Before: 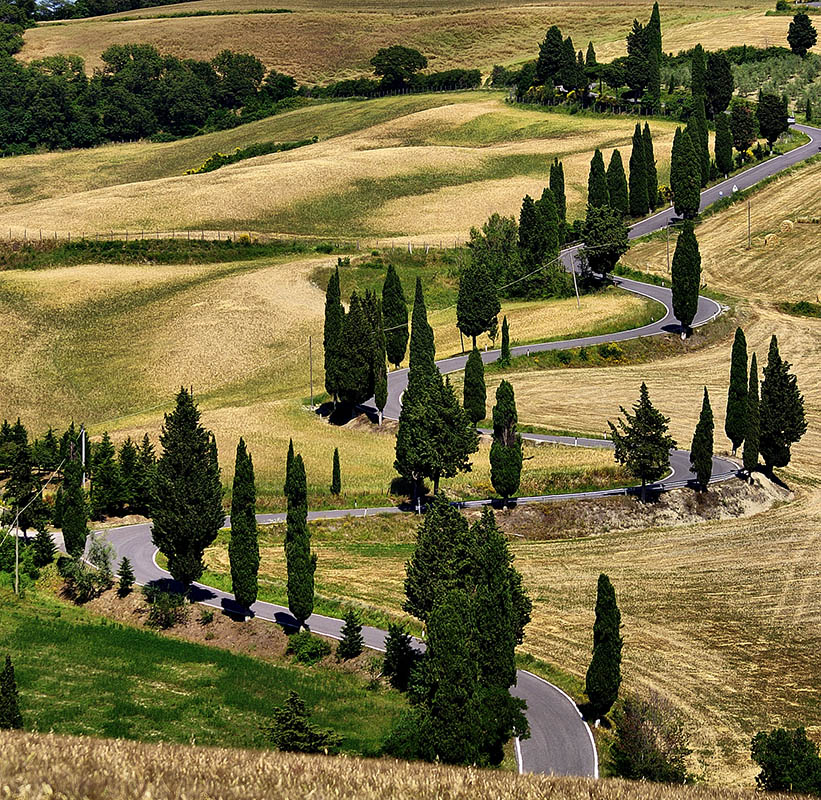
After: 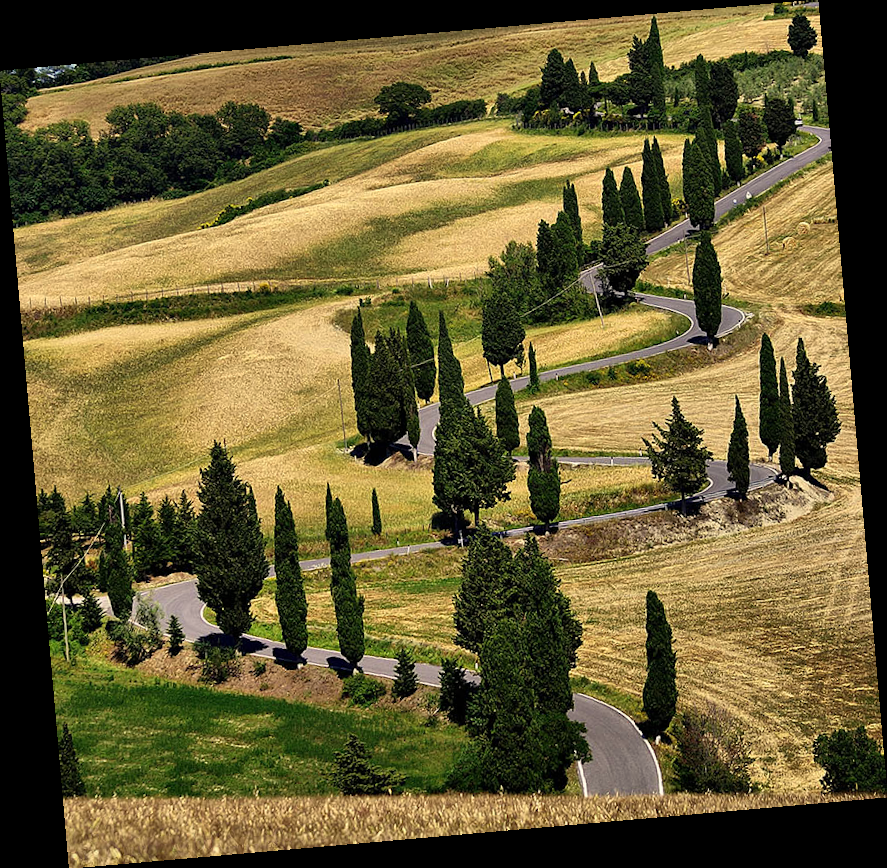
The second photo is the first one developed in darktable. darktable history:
rotate and perspective: rotation -4.98°, automatic cropping off
white balance: red 1.029, blue 0.92
